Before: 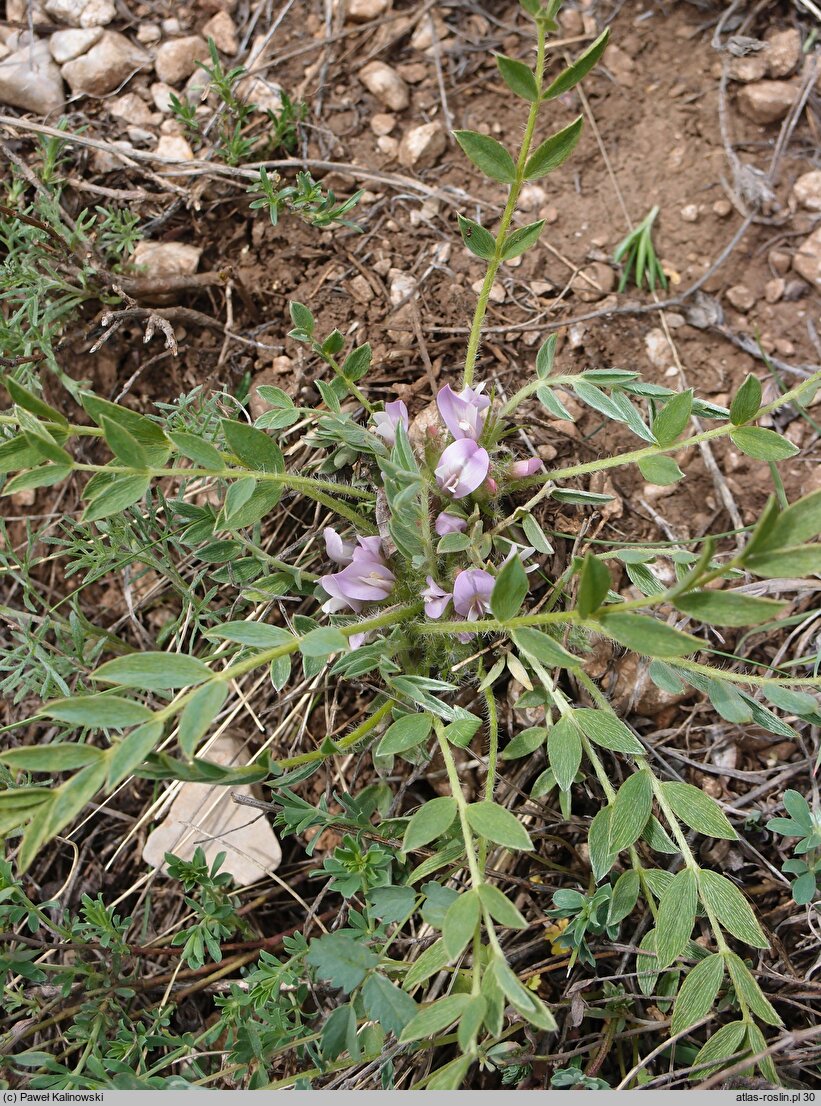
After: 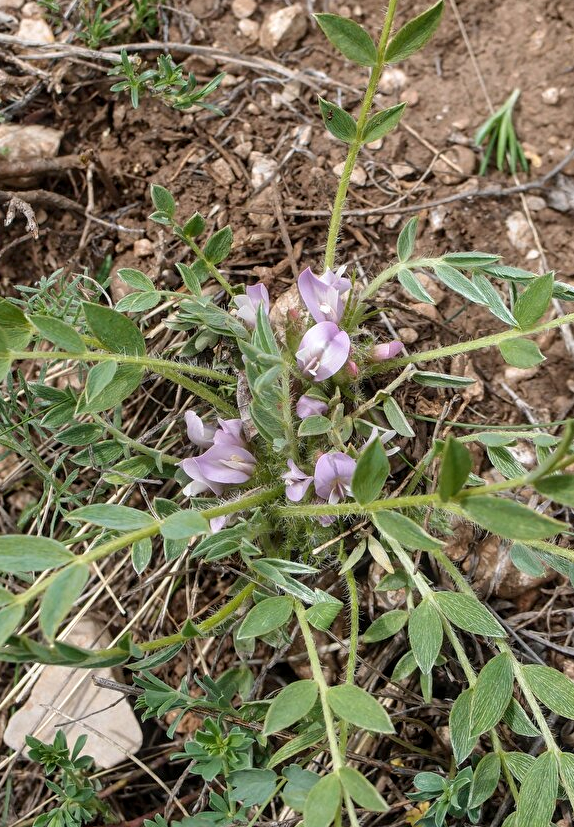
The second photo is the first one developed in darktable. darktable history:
local contrast: on, module defaults
crop and rotate: left 17.046%, top 10.659%, right 12.989%, bottom 14.553%
